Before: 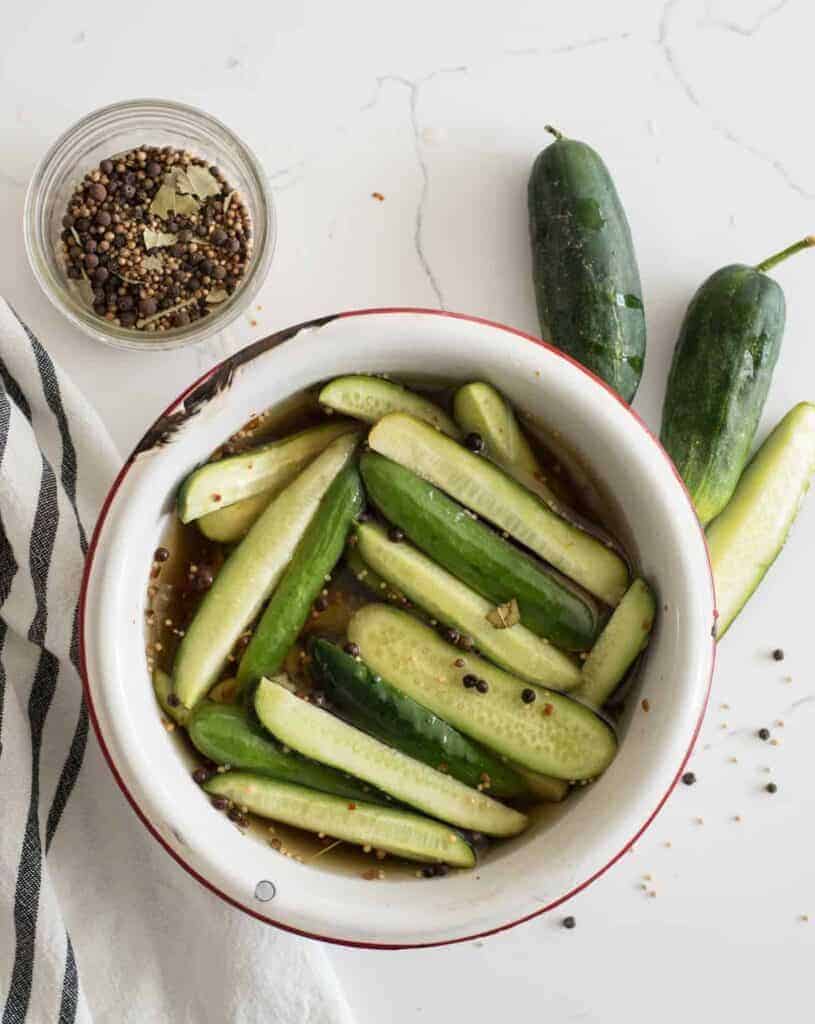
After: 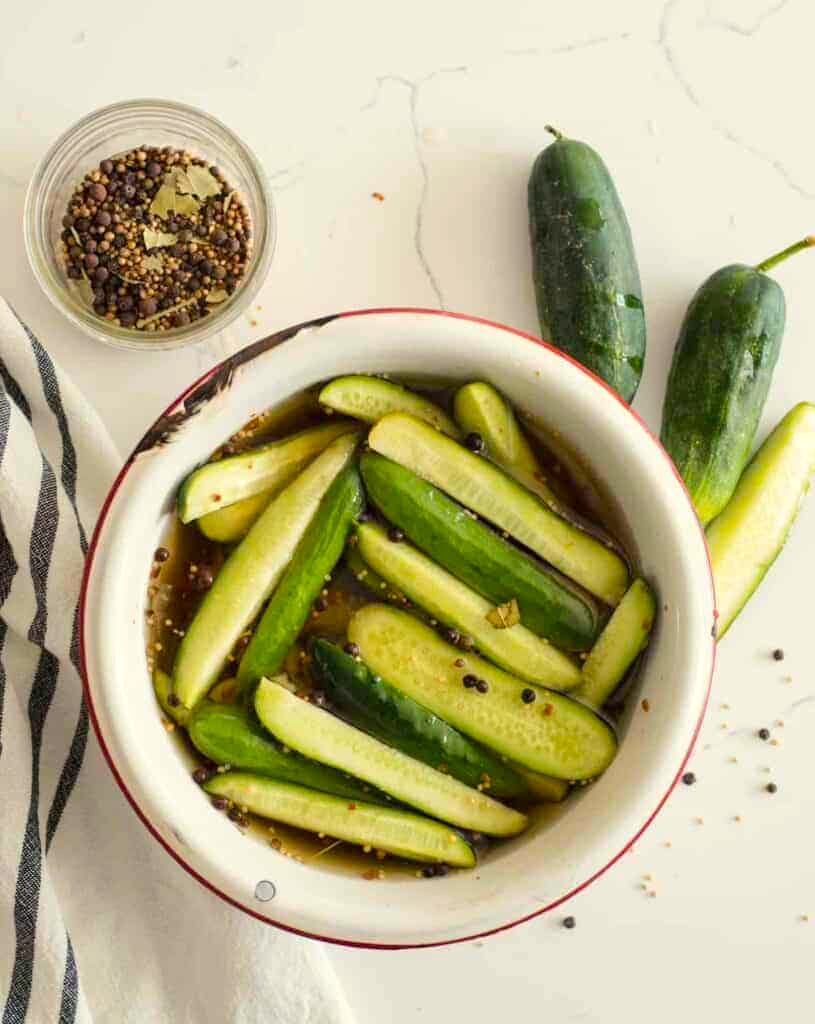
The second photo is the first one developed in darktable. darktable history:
color balance rgb: highlights gain › luminance 6.46%, highlights gain › chroma 2.531%, highlights gain › hue 88.64°, linear chroma grading › global chroma 17.231%, perceptual saturation grading › global saturation 0.542%, perceptual brilliance grading › mid-tones 10.931%, perceptual brilliance grading › shadows 14.974%, global vibrance 20%
color correction: highlights b* 2.91
